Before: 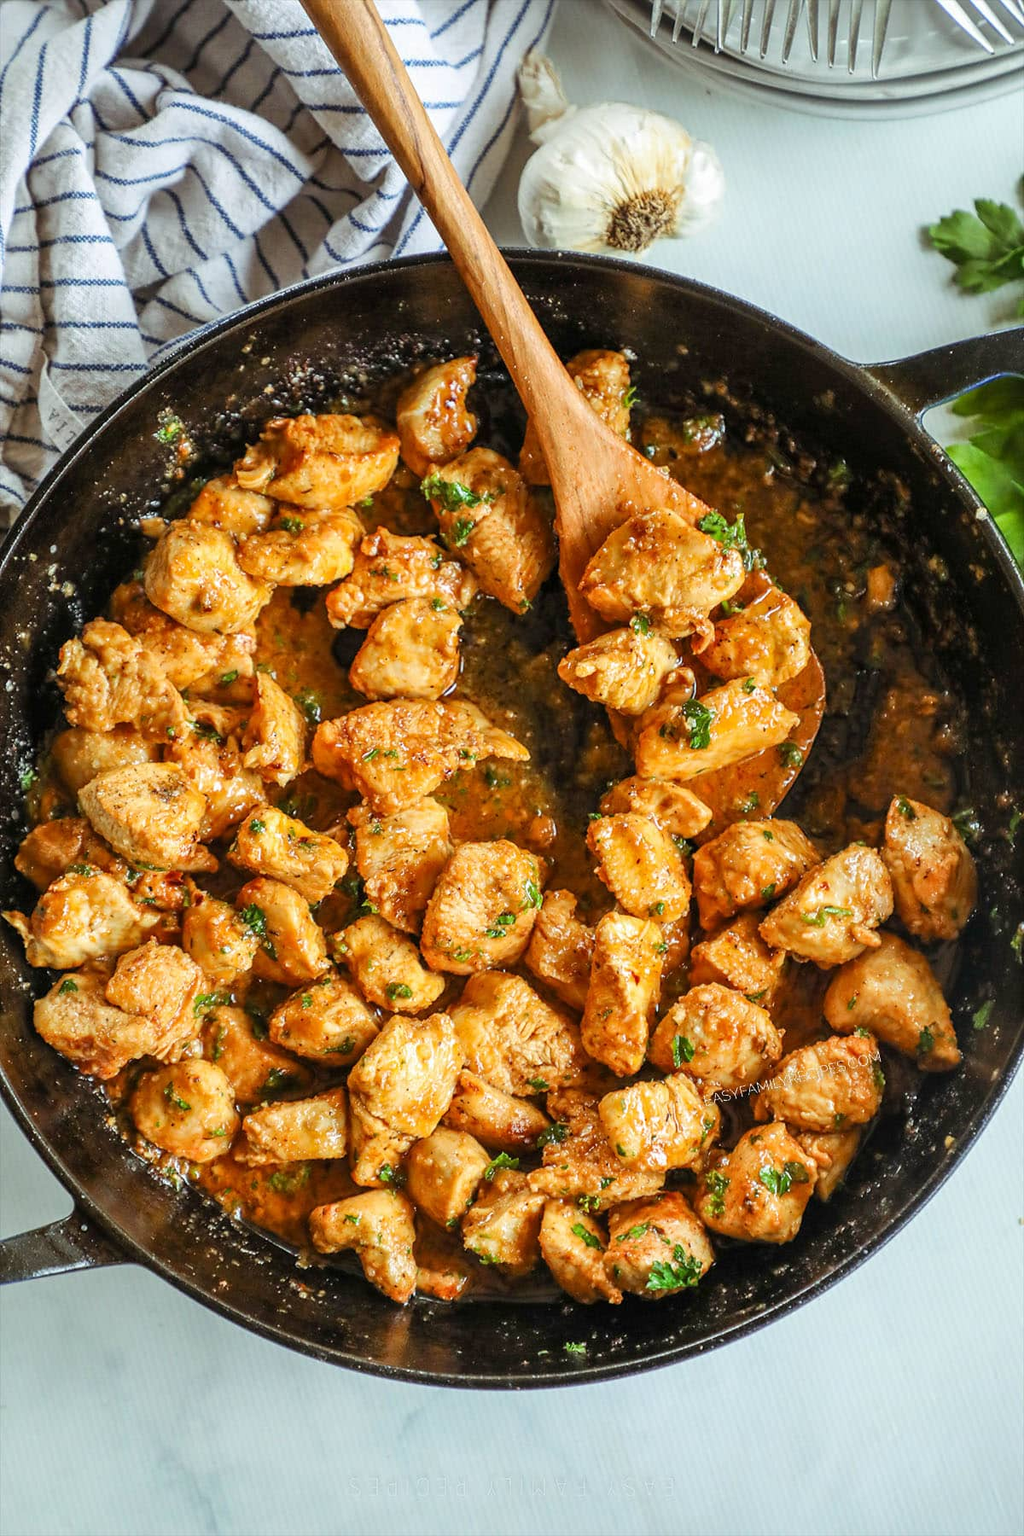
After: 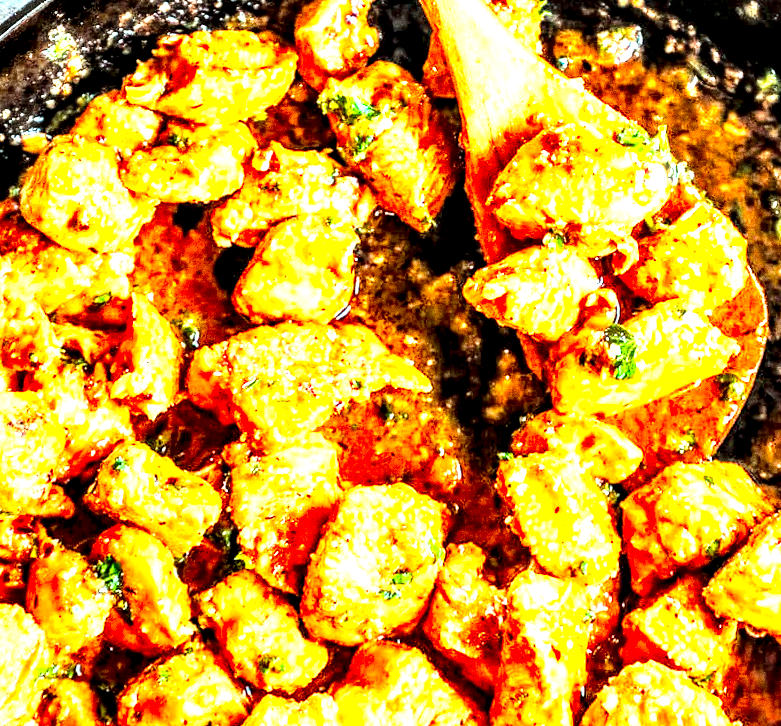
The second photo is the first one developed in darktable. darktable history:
local contrast: highlights 115%, shadows 42%, detail 293%
grain: coarseness 0.09 ISO, strength 40%
color calibration: output R [1.422, -0.35, -0.252, 0], output G [-0.238, 1.259, -0.084, 0], output B [-0.081, -0.196, 1.58, 0], output brightness [0.49, 0.671, -0.57, 0], illuminant same as pipeline (D50), adaptation none (bypass), saturation algorithm version 1 (2020)
color correction: highlights a* -8, highlights b* 3.1
base curve: curves: ch0 [(0, 0) (0.028, 0.03) (0.121, 0.232) (0.46, 0.748) (0.859, 0.968) (1, 1)]
crop: left 7.036%, top 18.398%, right 14.379%, bottom 40.043%
rotate and perspective: rotation 0.72°, lens shift (vertical) -0.352, lens shift (horizontal) -0.051, crop left 0.152, crop right 0.859, crop top 0.019, crop bottom 0.964
haze removal: strength -0.09, distance 0.358, compatibility mode true, adaptive false
